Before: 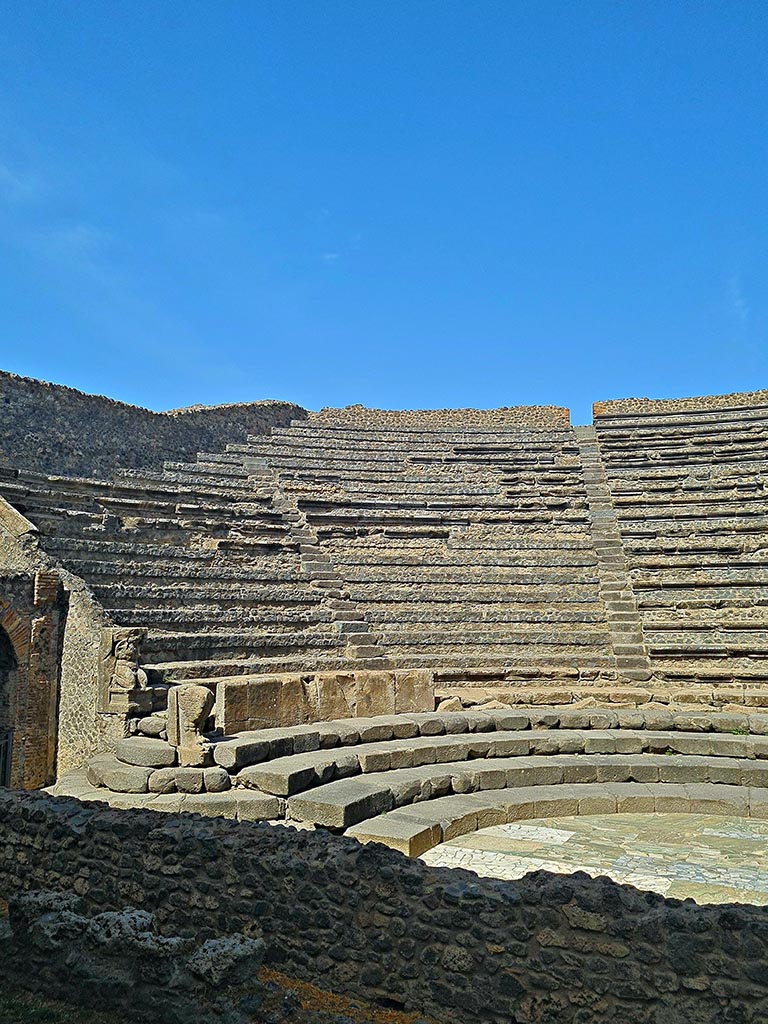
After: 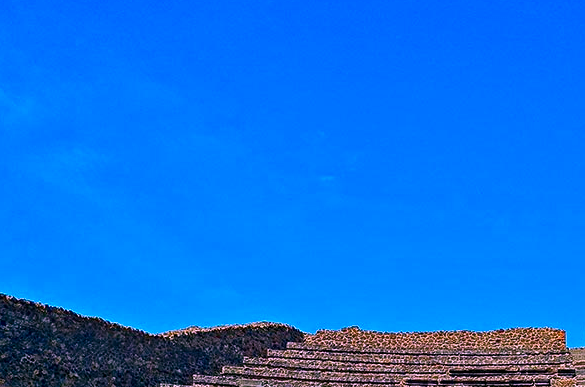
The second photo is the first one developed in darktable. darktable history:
color correction: highlights a* 19.48, highlights b* -12.19, saturation 1.65
crop: left 0.542%, top 7.629%, right 23.283%, bottom 54.536%
contrast brightness saturation: contrast 0.098, brightness -0.275, saturation 0.149
local contrast: highlights 63%, detail 143%, midtone range 0.43
